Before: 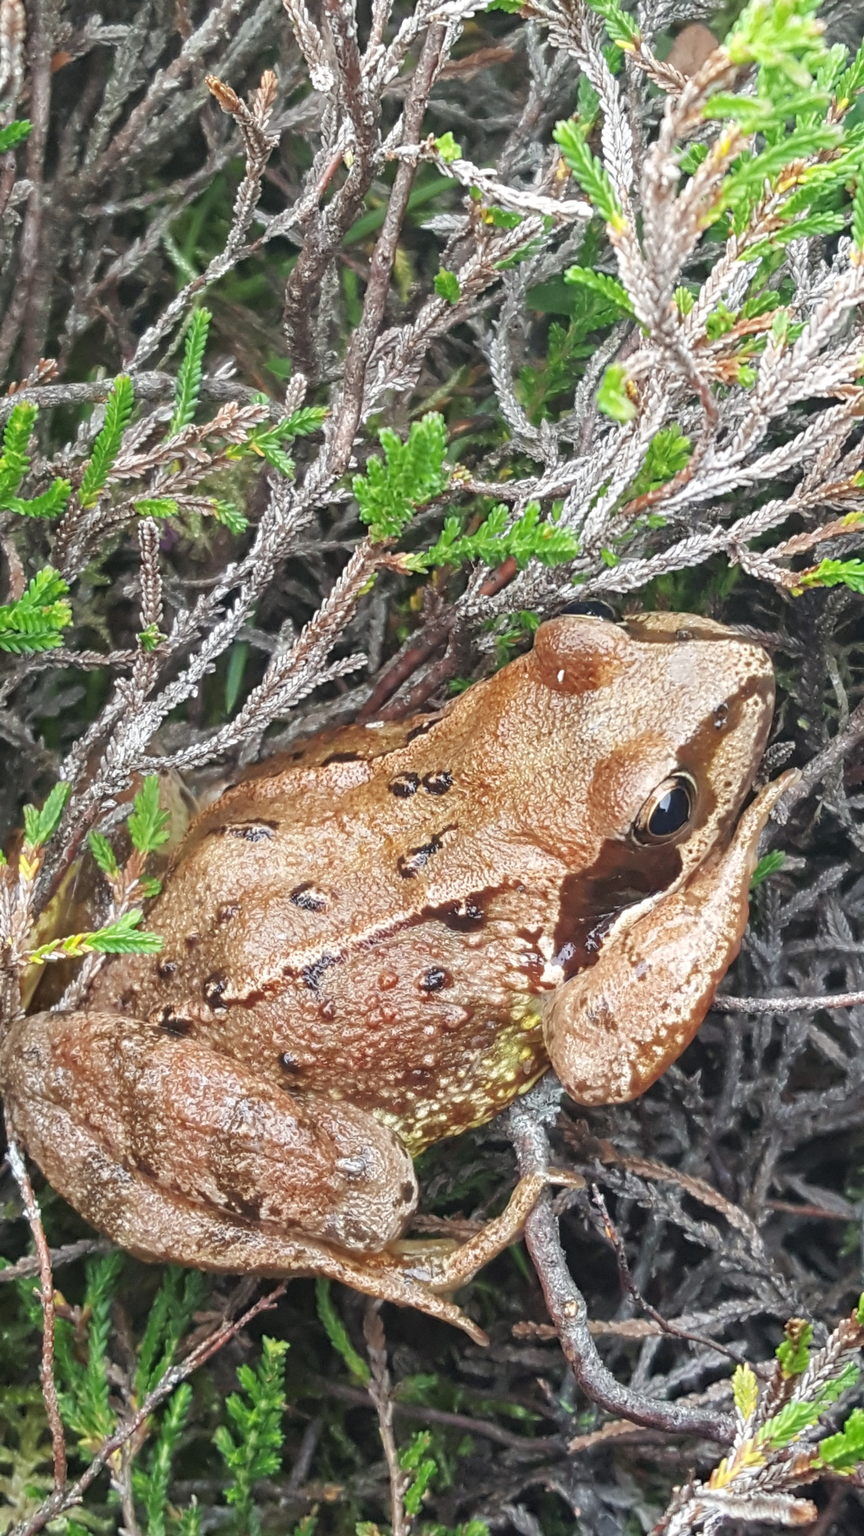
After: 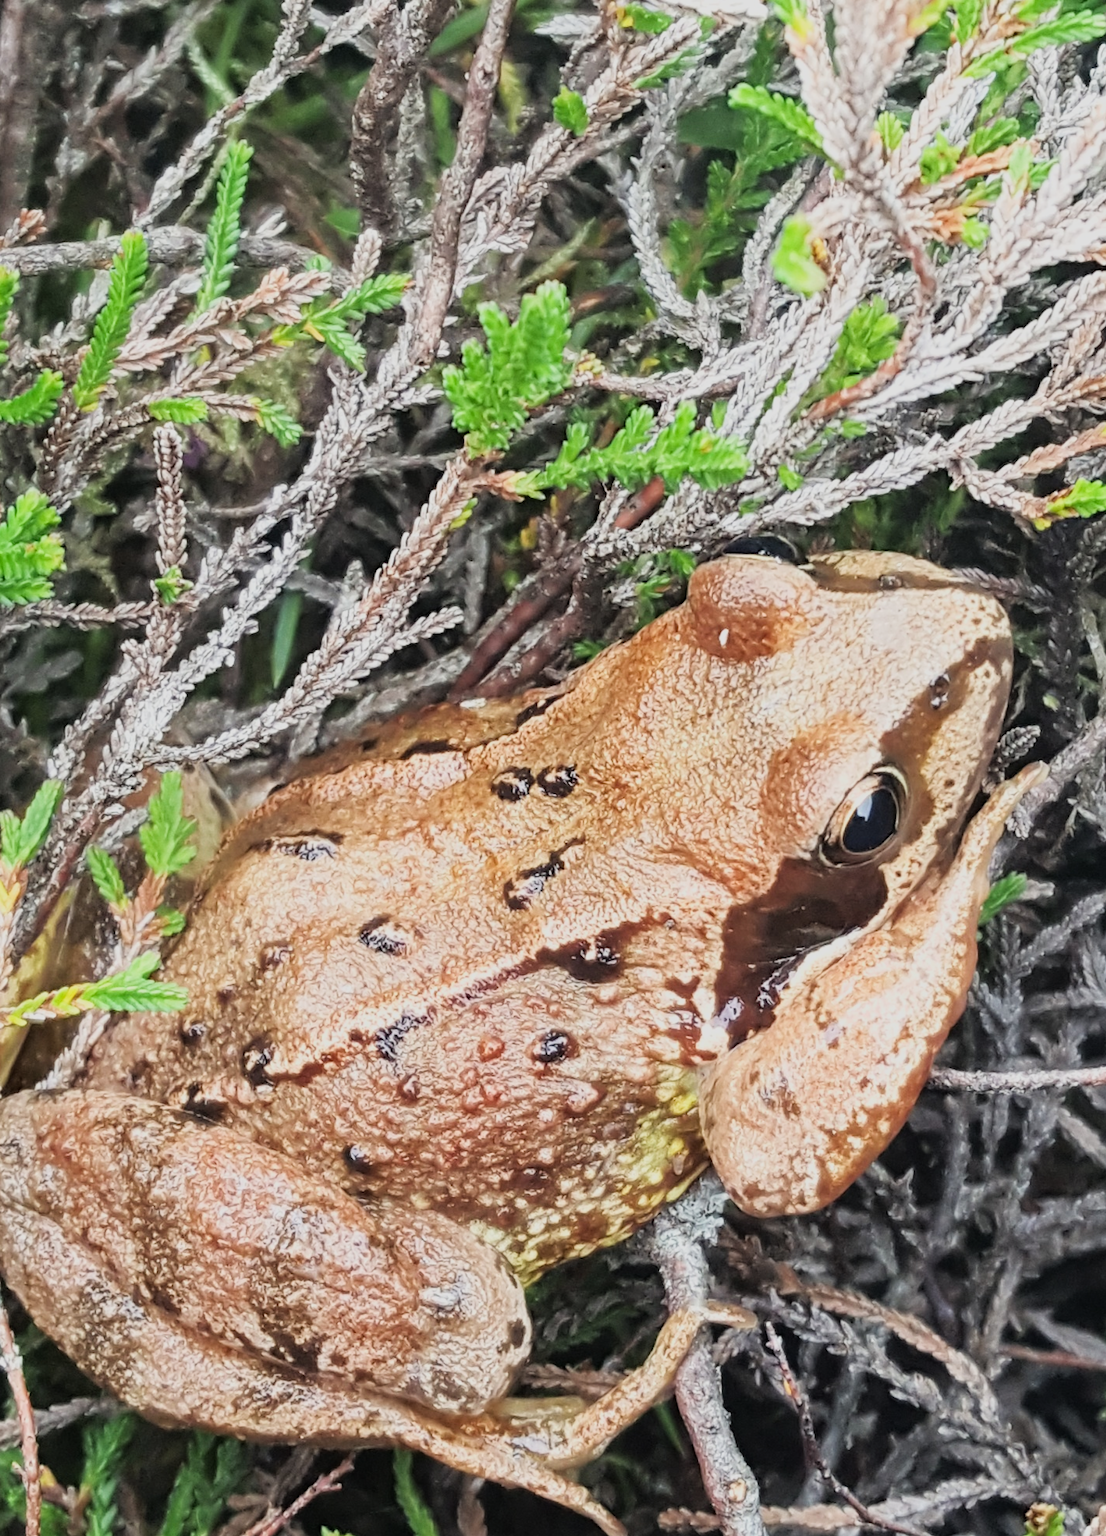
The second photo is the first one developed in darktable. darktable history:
filmic rgb: black relative exposure -7.65 EV, white relative exposure 4.56 EV, hardness 3.61
crop and rotate: left 2.85%, top 13.281%, right 2.113%, bottom 12.571%
tone curve: curves: ch0 [(0, 0.013) (0.104, 0.103) (0.258, 0.267) (0.448, 0.489) (0.709, 0.794) (0.895, 0.915) (0.994, 0.971)]; ch1 [(0, 0) (0.335, 0.298) (0.446, 0.416) (0.488, 0.488) (0.515, 0.504) (0.581, 0.615) (0.635, 0.661) (1, 1)]; ch2 [(0, 0) (0.314, 0.306) (0.436, 0.447) (0.502, 0.5) (0.538, 0.541) (0.568, 0.603) (0.641, 0.635) (0.717, 0.701) (1, 1)], color space Lab, linked channels, preserve colors none
